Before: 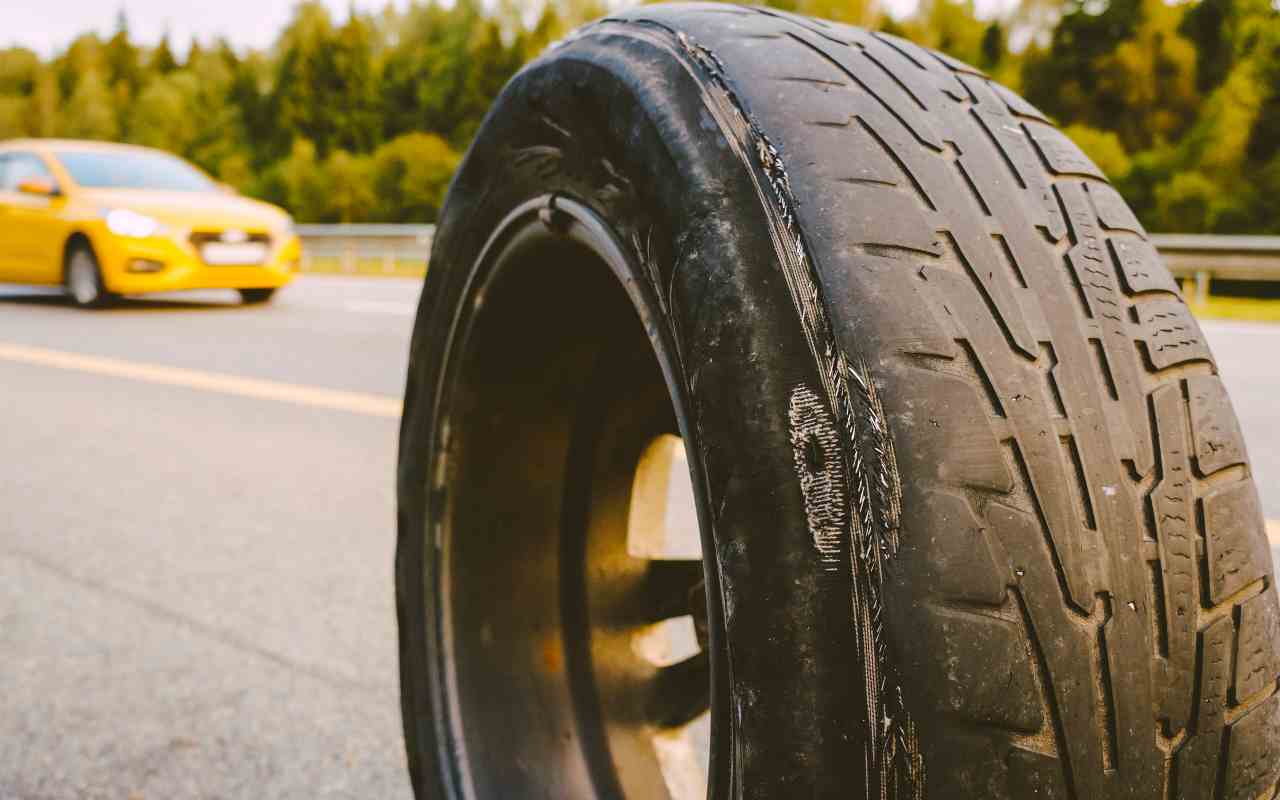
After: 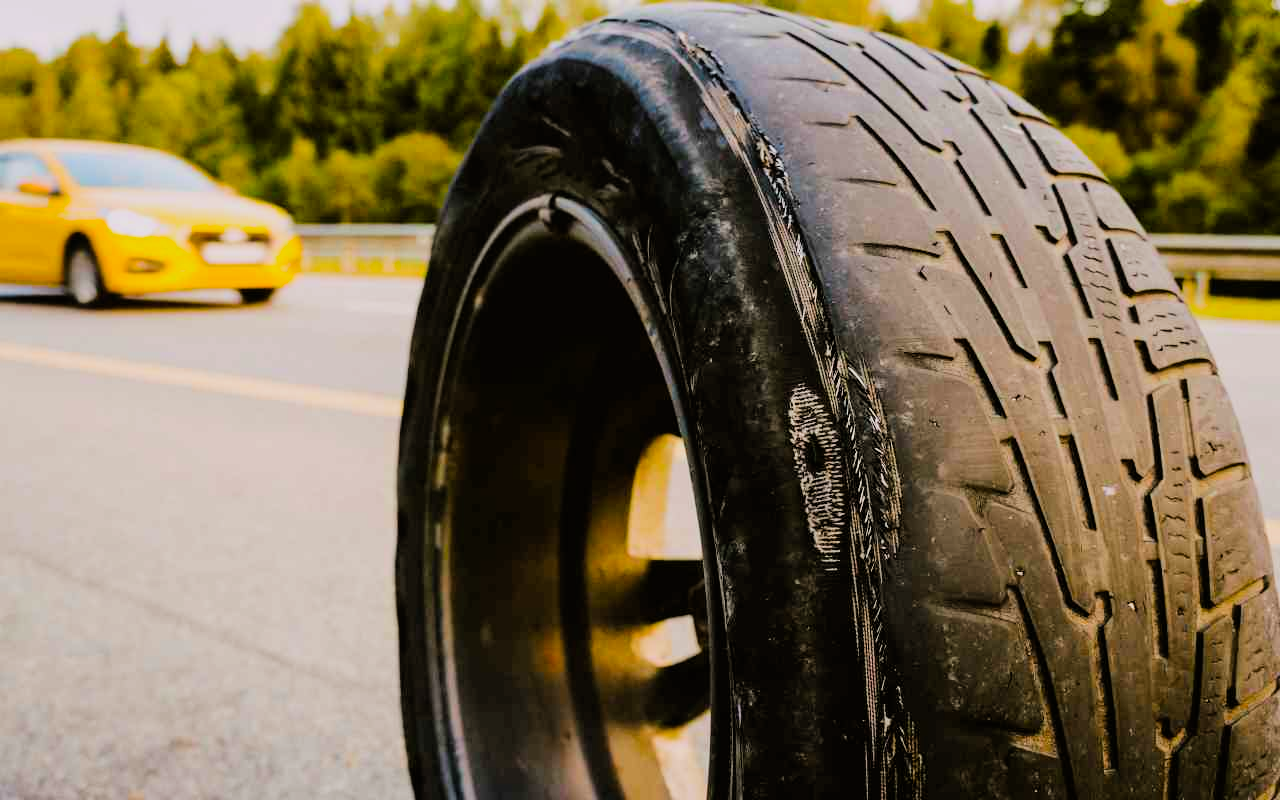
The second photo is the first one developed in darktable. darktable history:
color balance rgb: global vibrance 42.74%
filmic rgb: black relative exposure -5 EV, hardness 2.88, contrast 1.3, highlights saturation mix -30%
